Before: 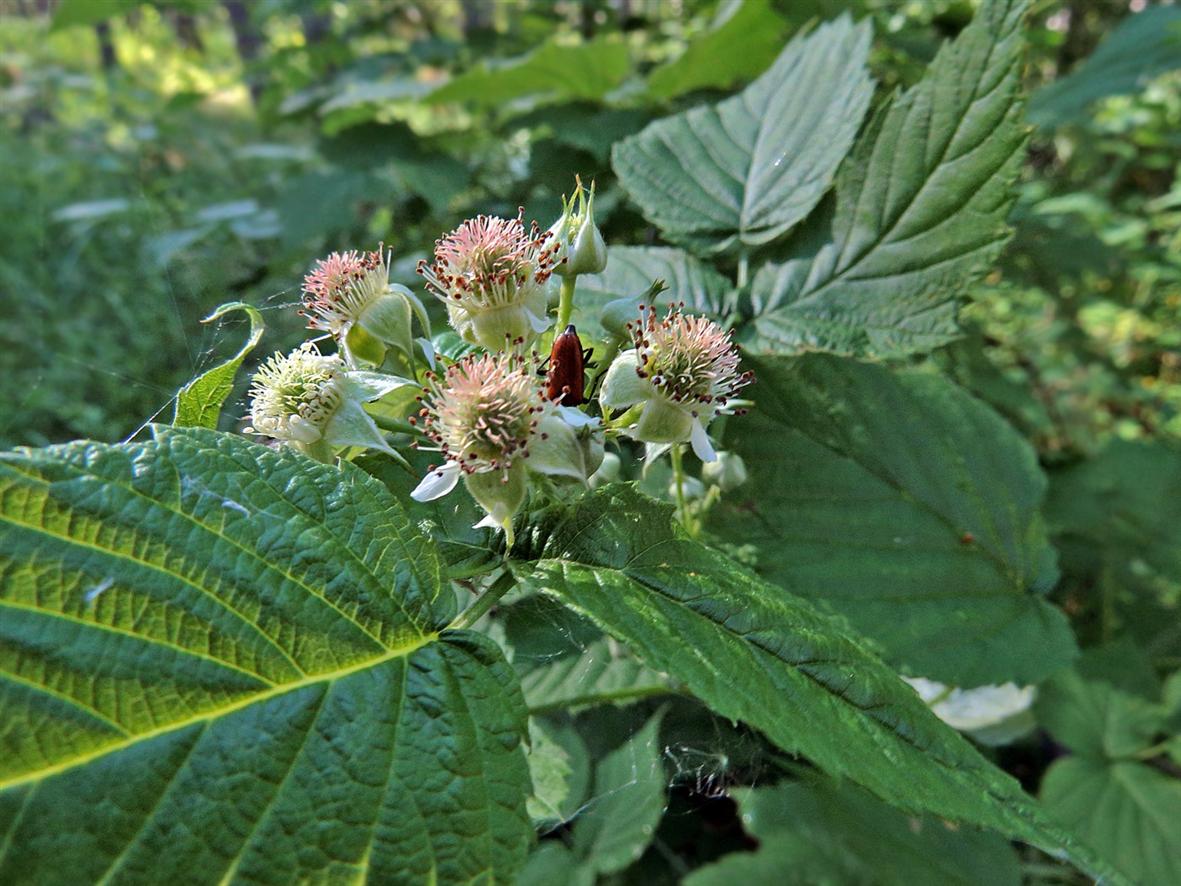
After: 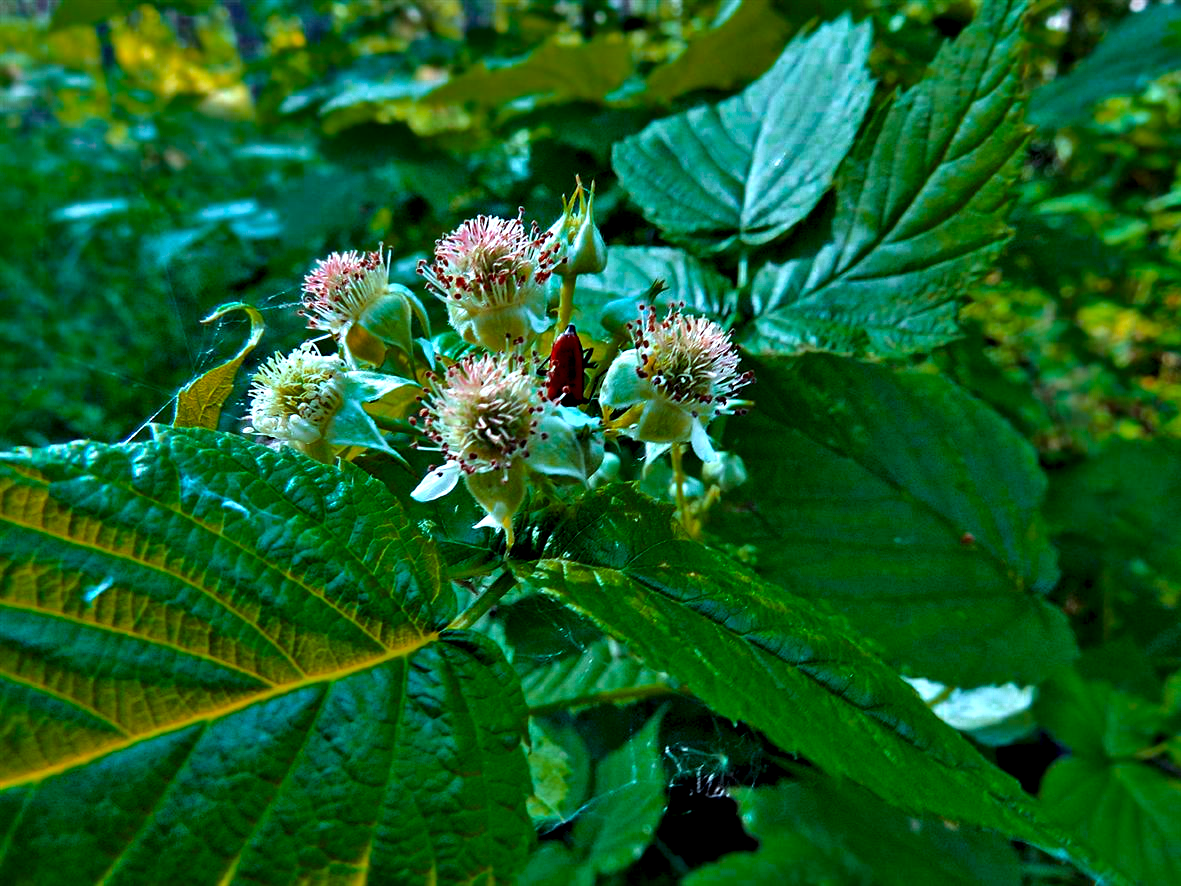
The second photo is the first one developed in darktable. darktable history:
color calibration: x 0.382, y 0.372, temperature 3927.13 K
contrast equalizer: y [[0.6 ×6], [0.55 ×6], [0 ×6], [0 ×6], [0 ×6]]
color zones: curves: ch0 [(0, 0.299) (0.25, 0.383) (0.456, 0.352) (0.736, 0.571)]; ch1 [(0, 0.63) (0.151, 0.568) (0.254, 0.416) (0.47, 0.558) (0.732, 0.37) (0.909, 0.492)]; ch2 [(0.004, 0.604) (0.158, 0.443) (0.257, 0.403) (0.761, 0.468)]
color correction: highlights a* -7.62, highlights b* 1.59, shadows a* -3.1, saturation 1.44
